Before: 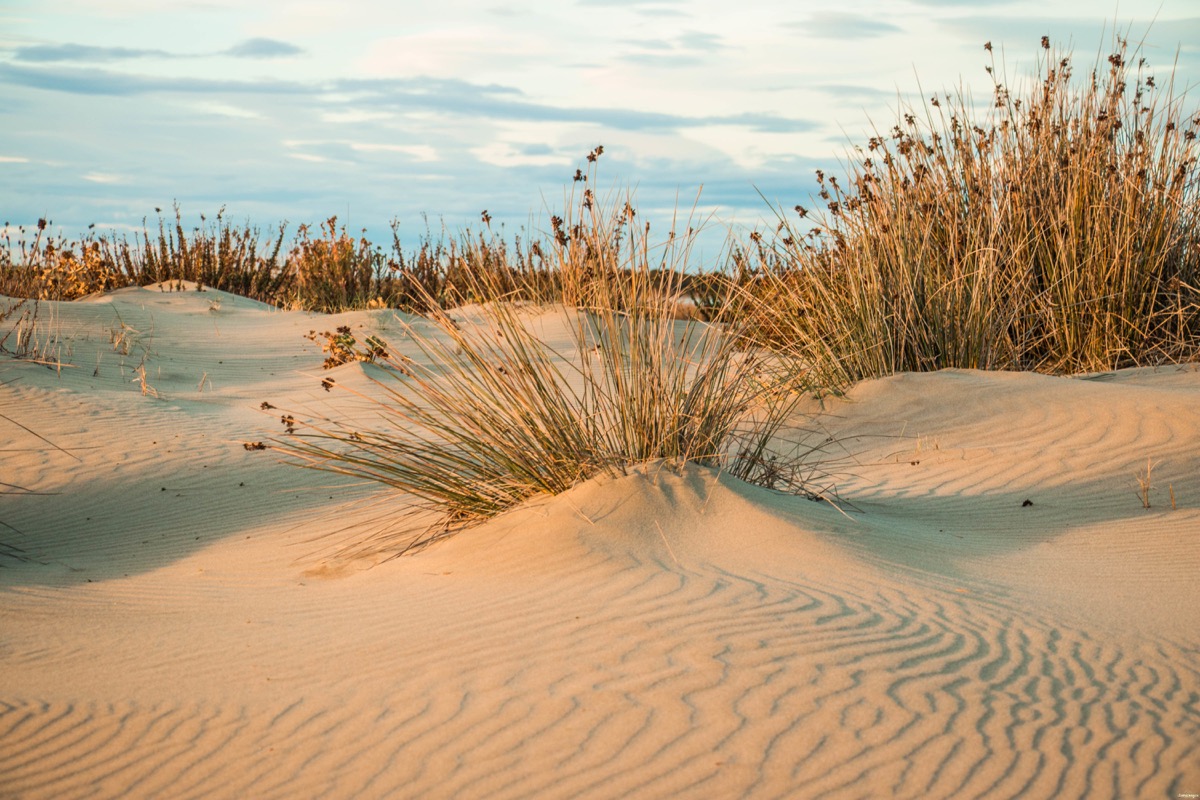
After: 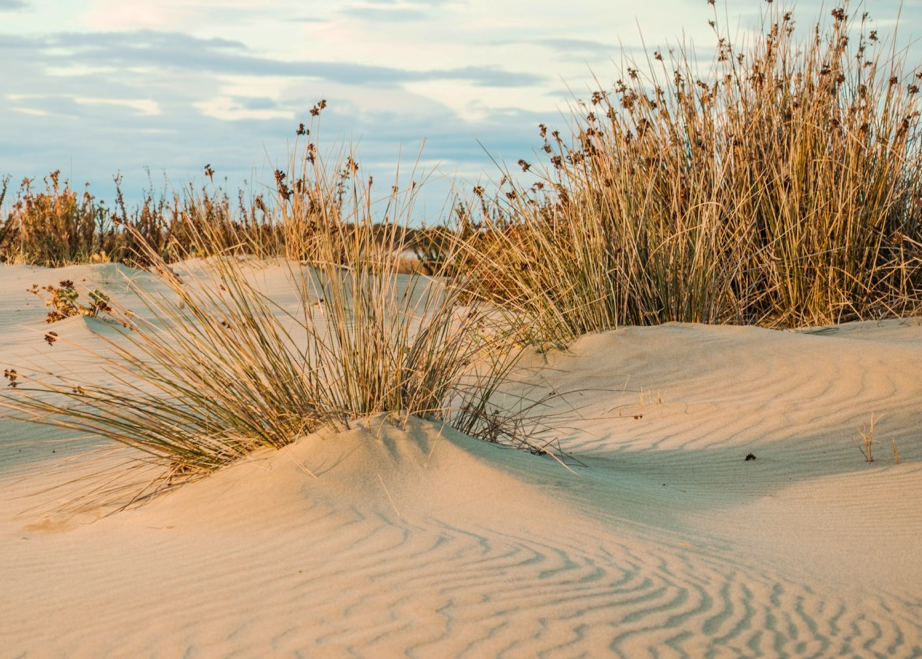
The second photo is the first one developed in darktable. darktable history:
crop: left 23.104%, top 5.857%, bottom 11.702%
exposure: exposure 0.023 EV, compensate highlight preservation false
base curve: curves: ch0 [(0, 0) (0.235, 0.266) (0.503, 0.496) (0.786, 0.72) (1, 1)], preserve colors none
